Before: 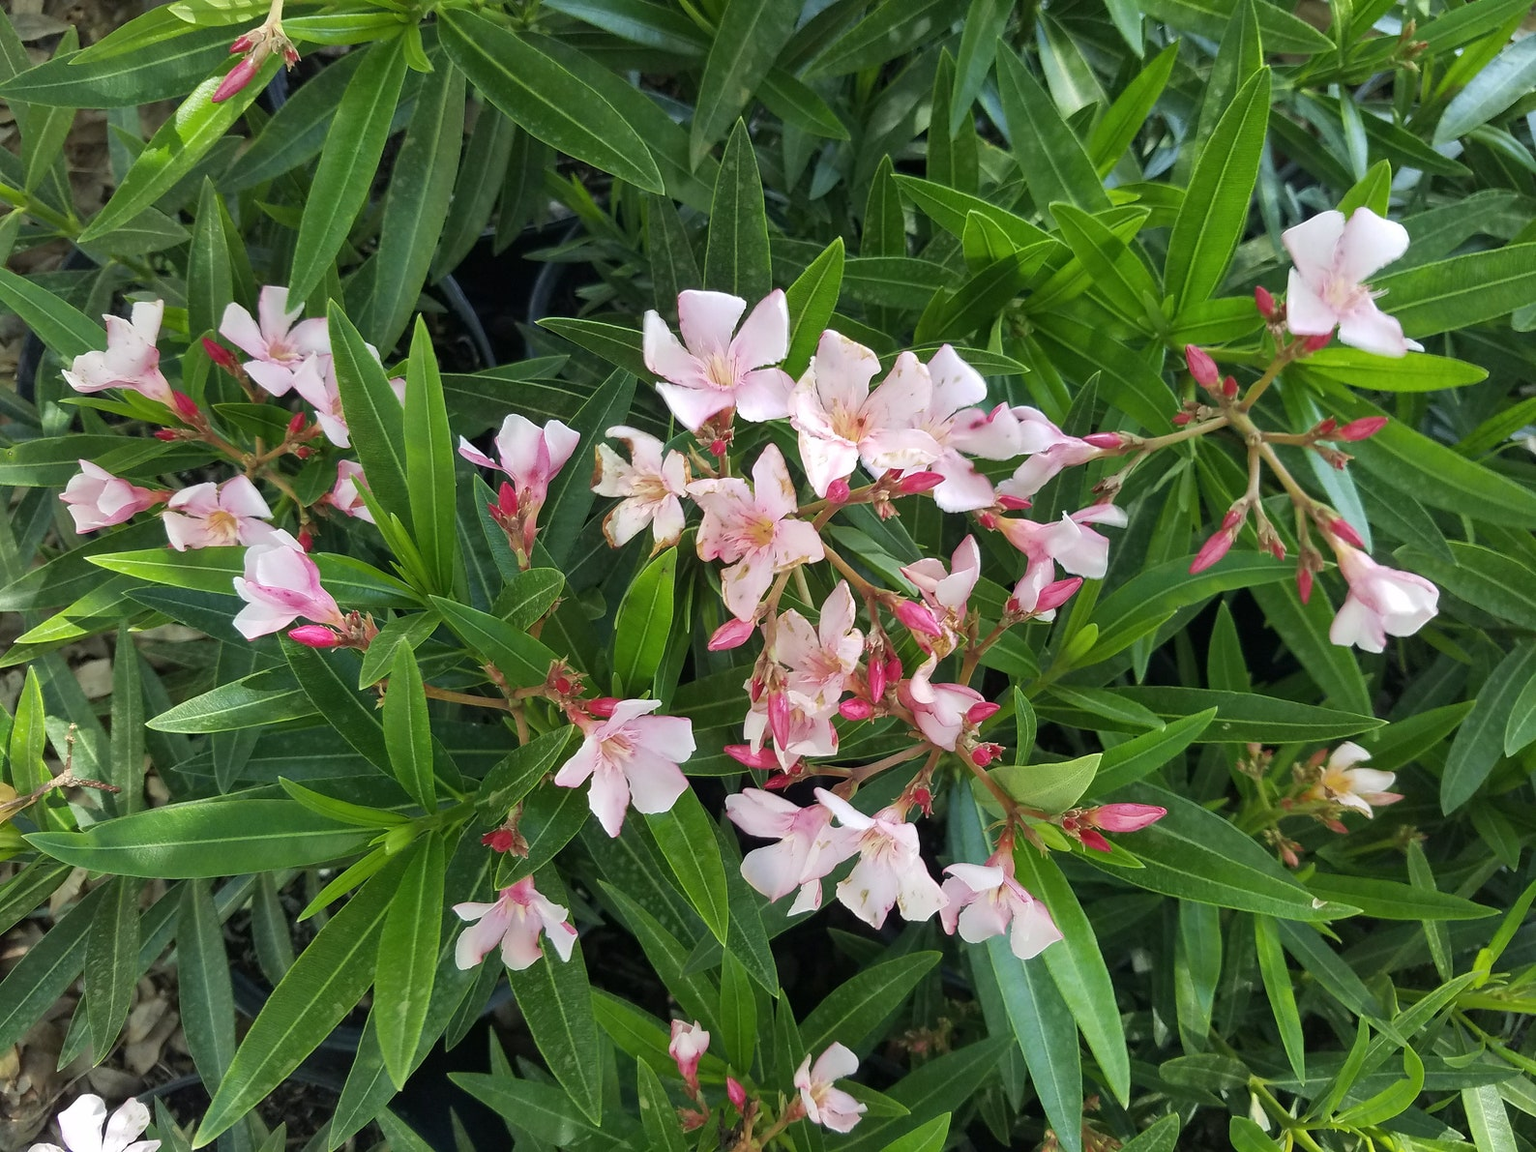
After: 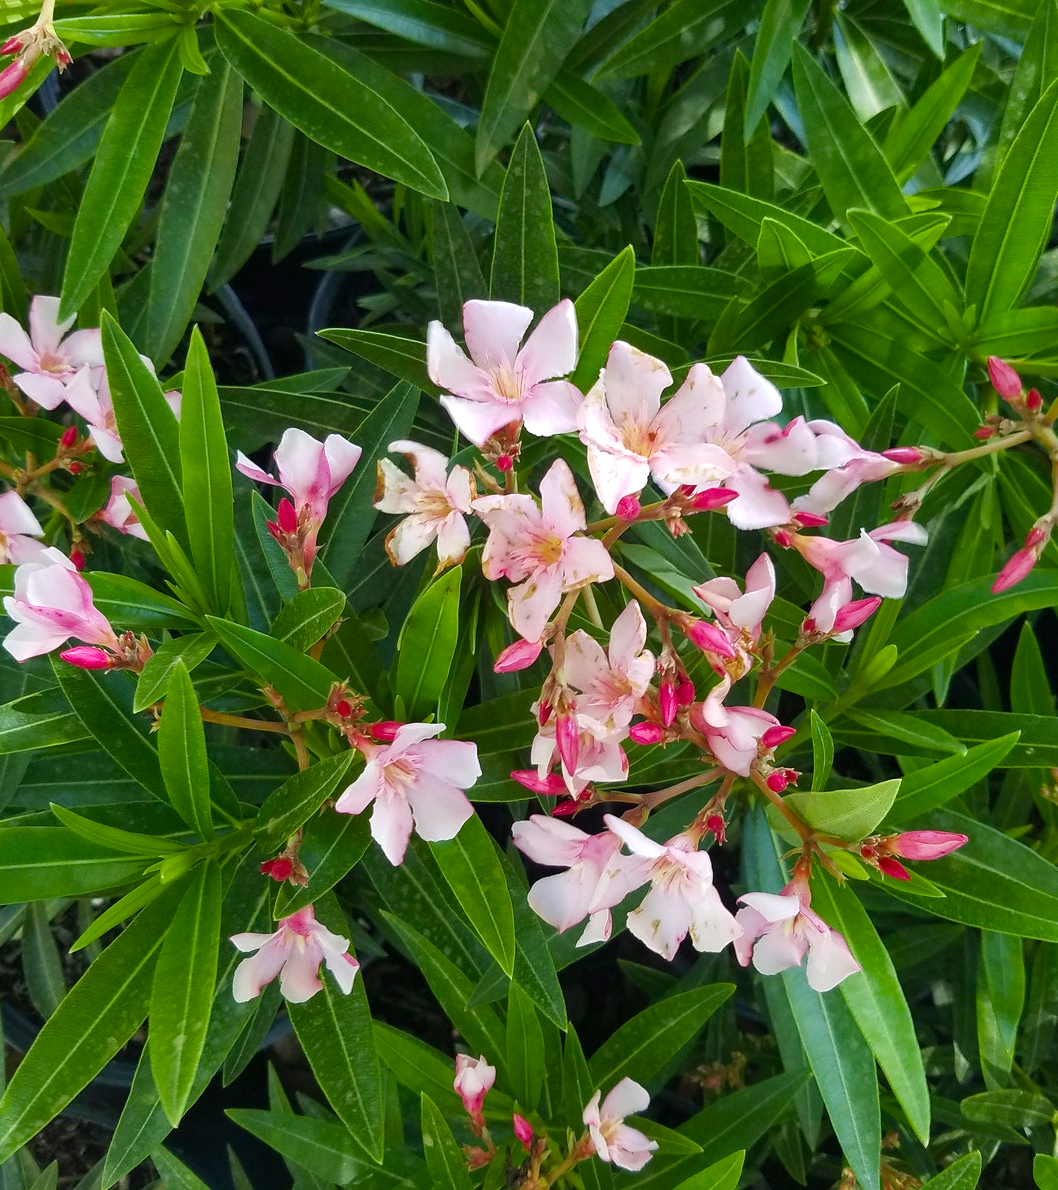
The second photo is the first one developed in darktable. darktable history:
crop and rotate: left 15.055%, right 18.278%
color balance rgb: linear chroma grading › global chroma 8.12%, perceptual saturation grading › global saturation 9.07%, perceptual saturation grading › highlights -13.84%, perceptual saturation grading › mid-tones 14.88%, perceptual saturation grading › shadows 22.8%, perceptual brilliance grading › highlights 2.61%, global vibrance 12.07%
